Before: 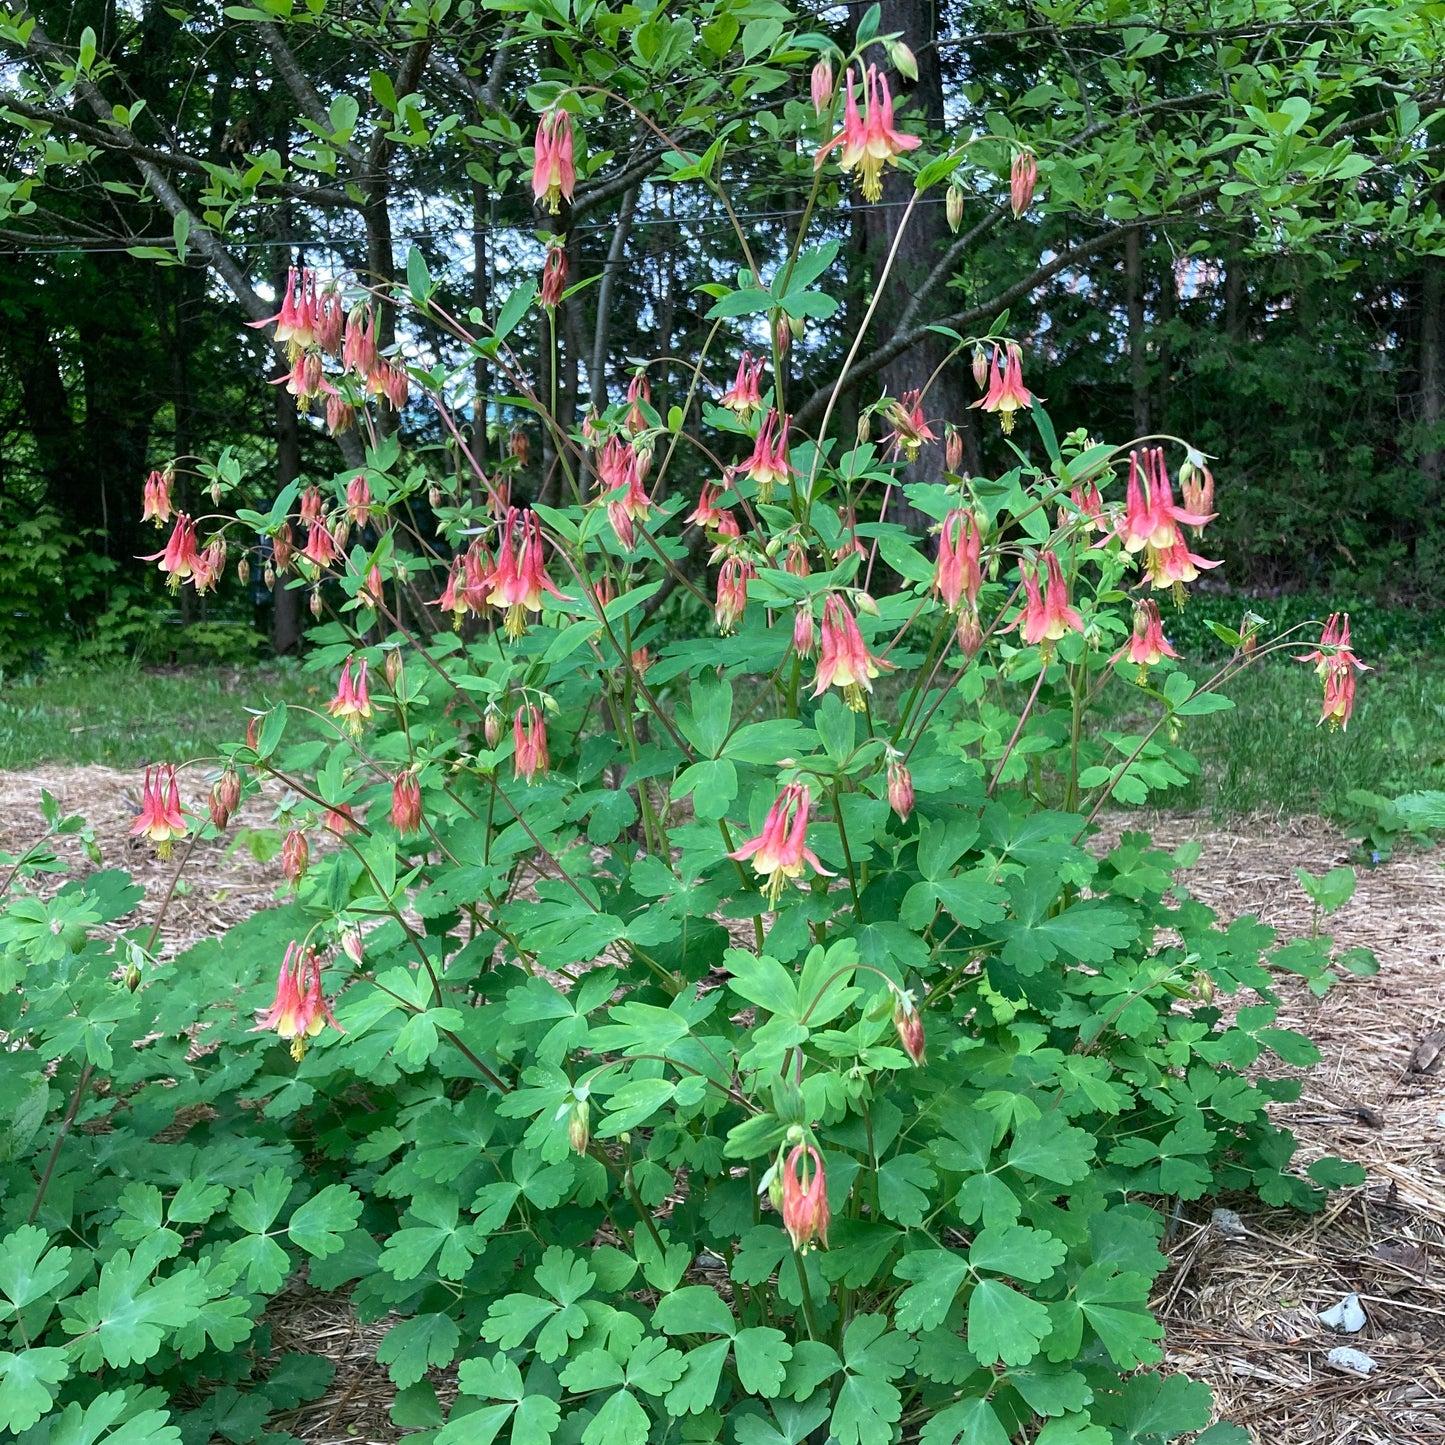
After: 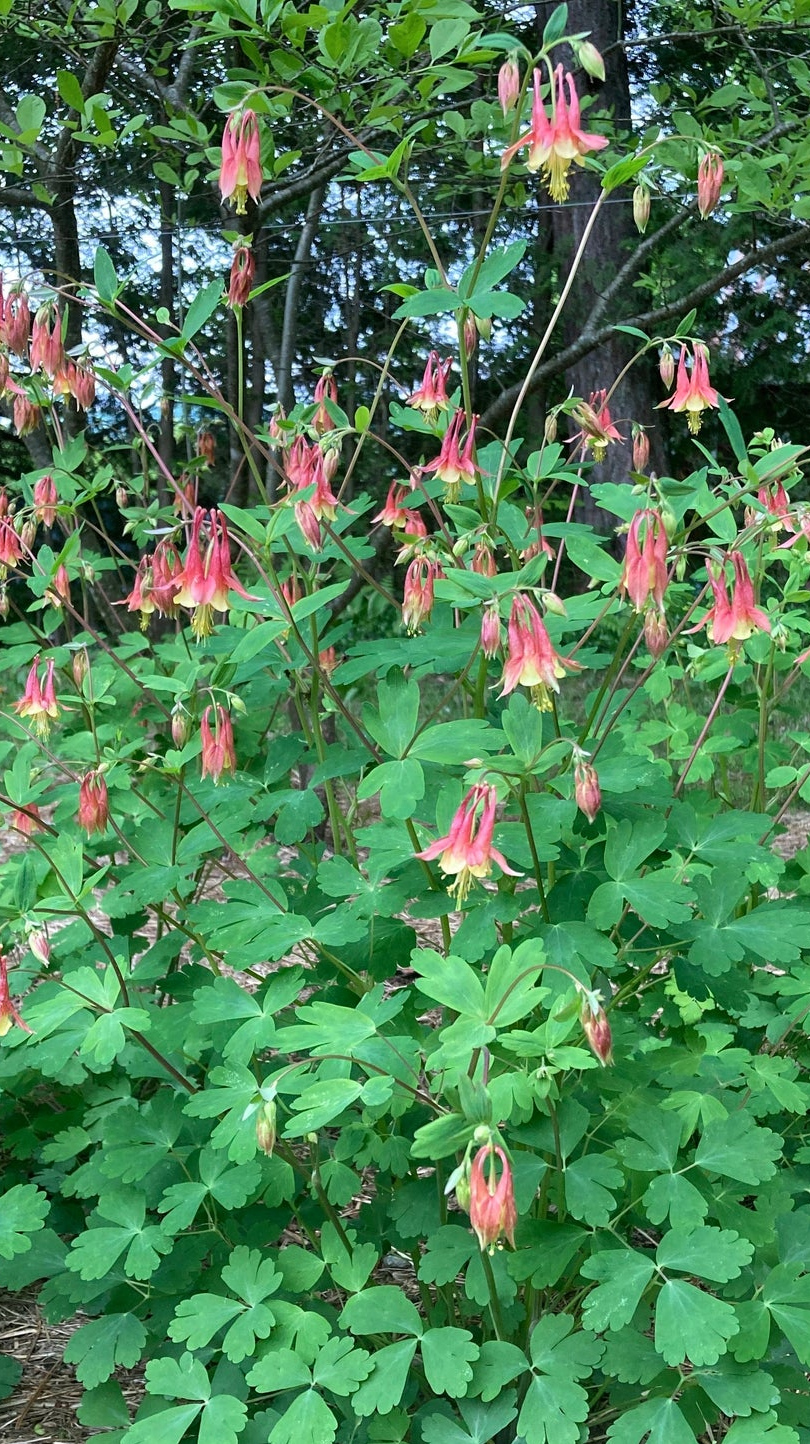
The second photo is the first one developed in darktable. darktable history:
crop: left 21.674%, right 22.086%
shadows and highlights: soften with gaussian
exposure: compensate highlight preservation false
